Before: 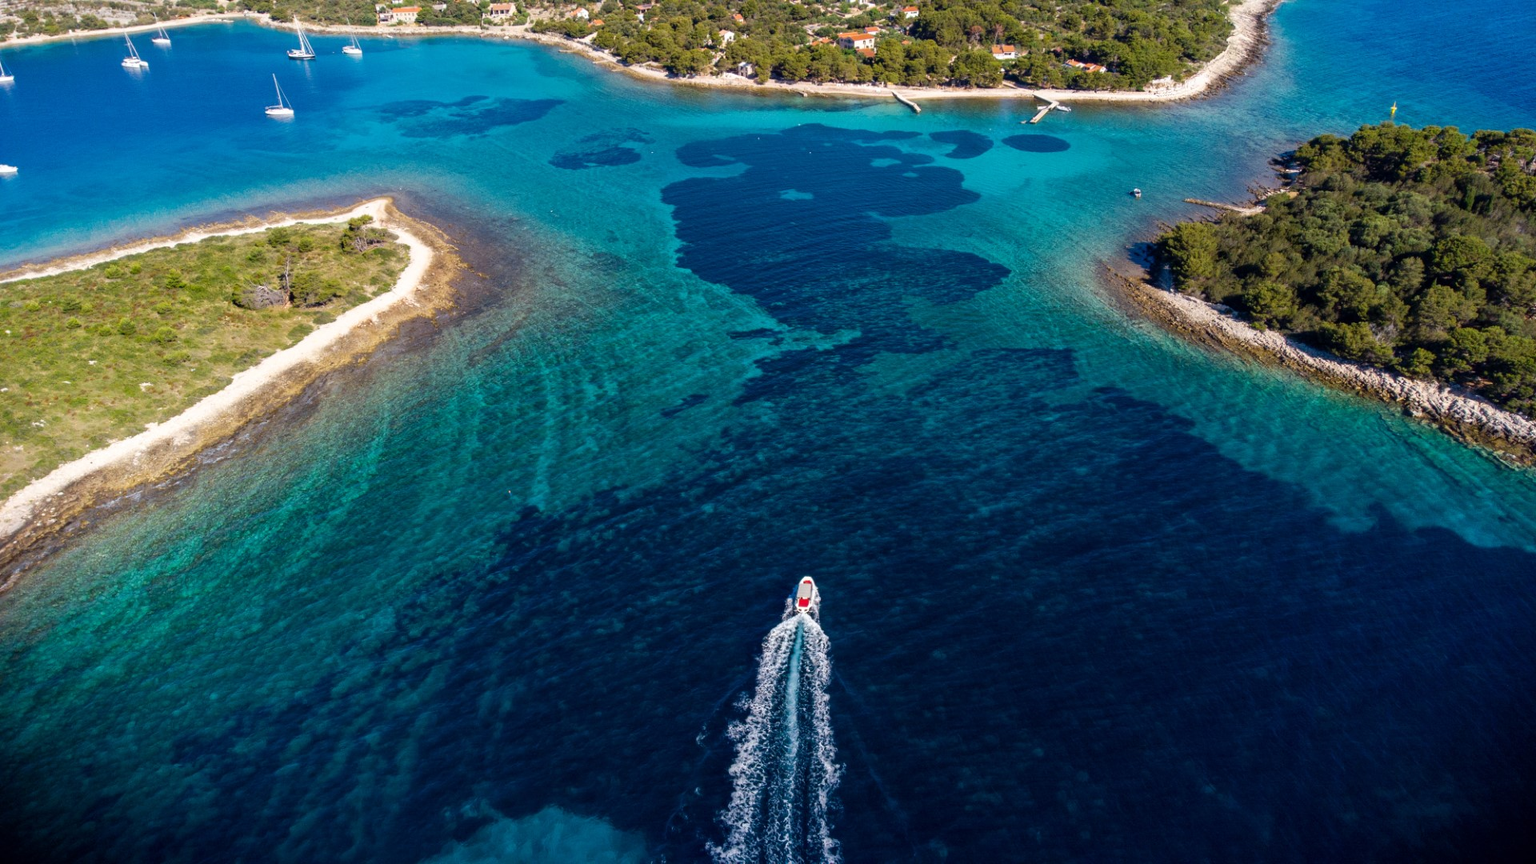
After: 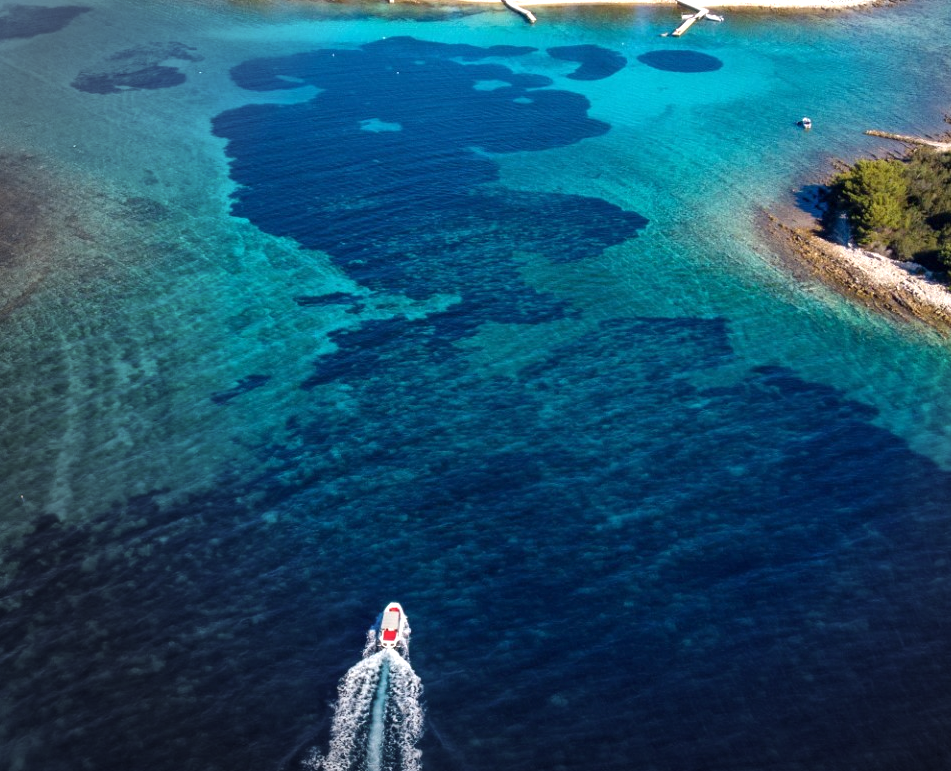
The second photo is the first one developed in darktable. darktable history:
exposure: exposure 0.574 EV, compensate highlight preservation false
crop: left 32.075%, top 10.976%, right 18.355%, bottom 17.596%
vignetting: fall-off start 73.57%, center (0.22, -0.235)
